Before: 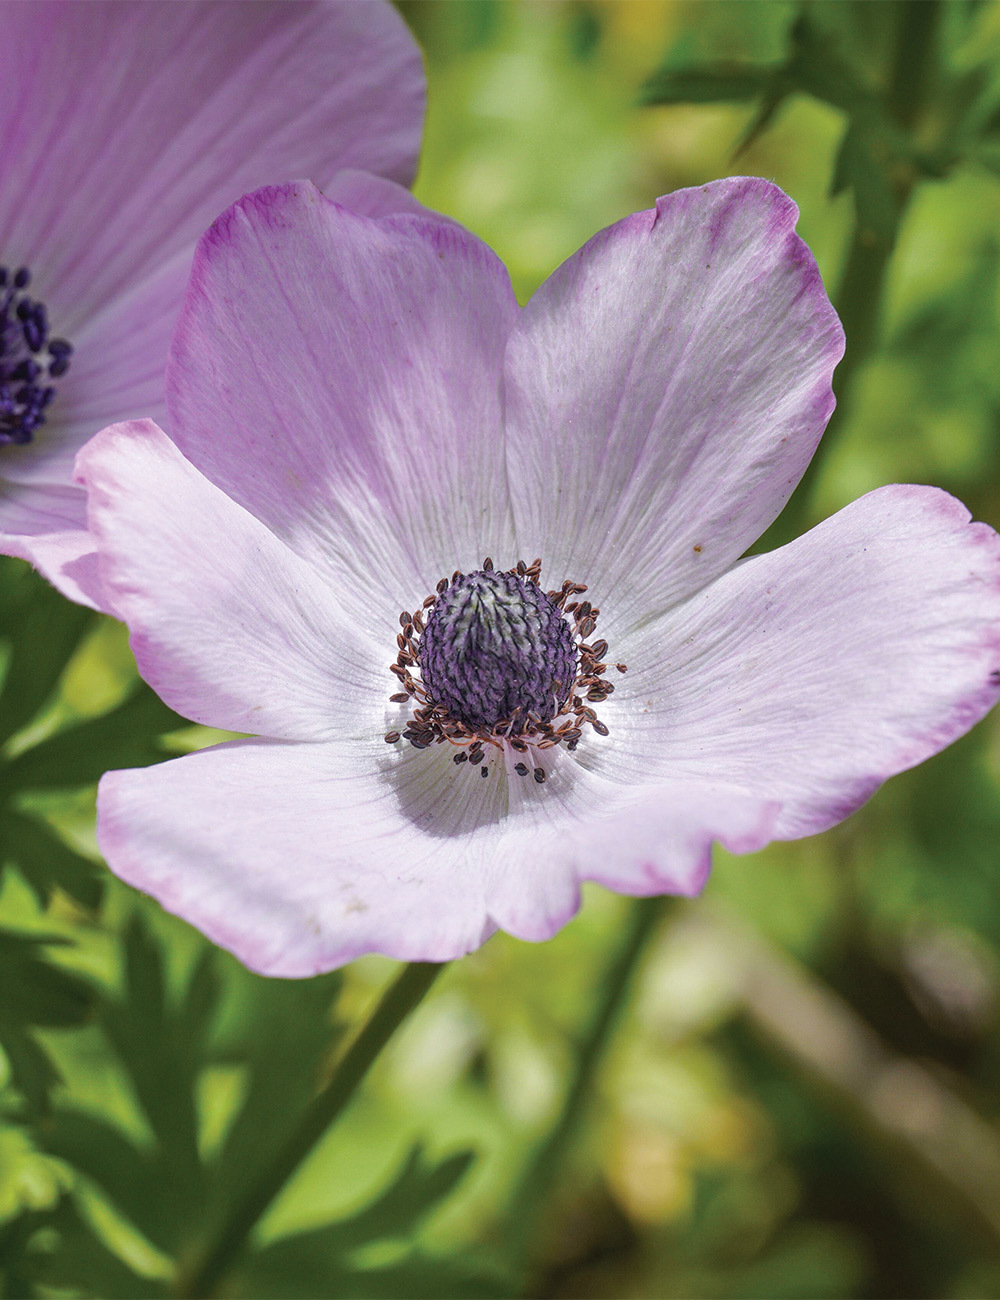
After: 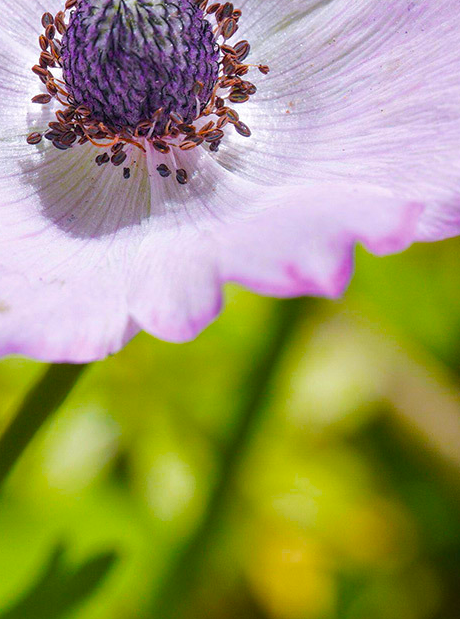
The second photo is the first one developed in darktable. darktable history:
color balance rgb: linear chroma grading › global chroma 8.952%, perceptual saturation grading › global saturation 30.288%, global vibrance 40.608%
exposure: compensate exposure bias true, compensate highlight preservation false
crop: left 35.899%, top 46.126%, right 18.084%, bottom 6.203%
